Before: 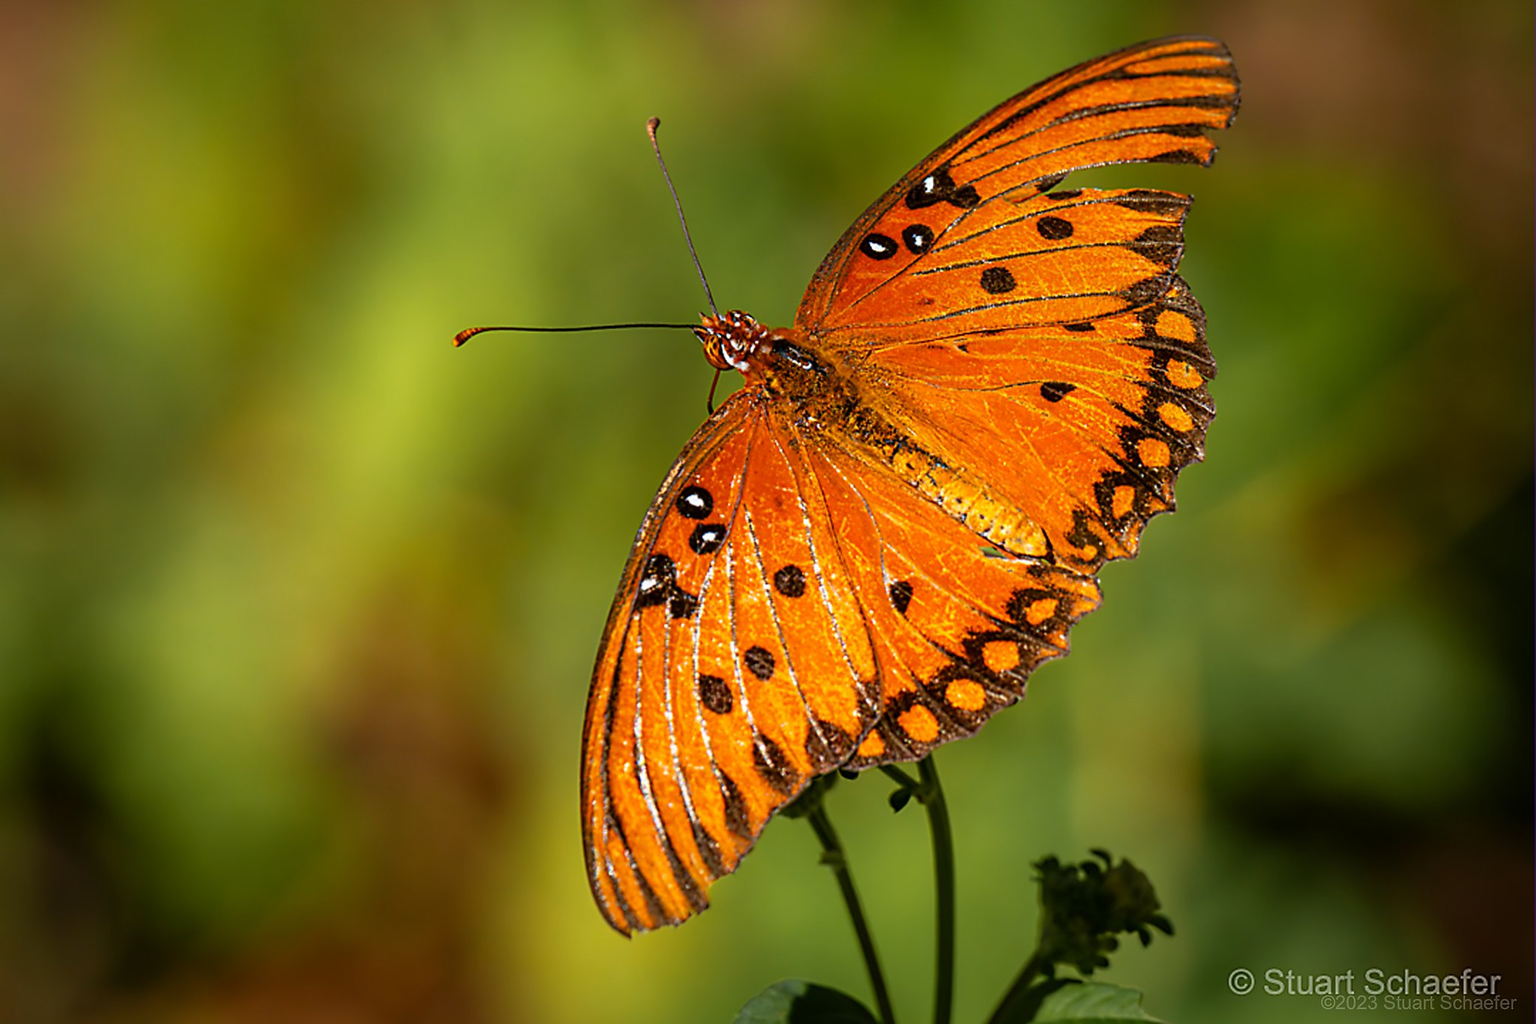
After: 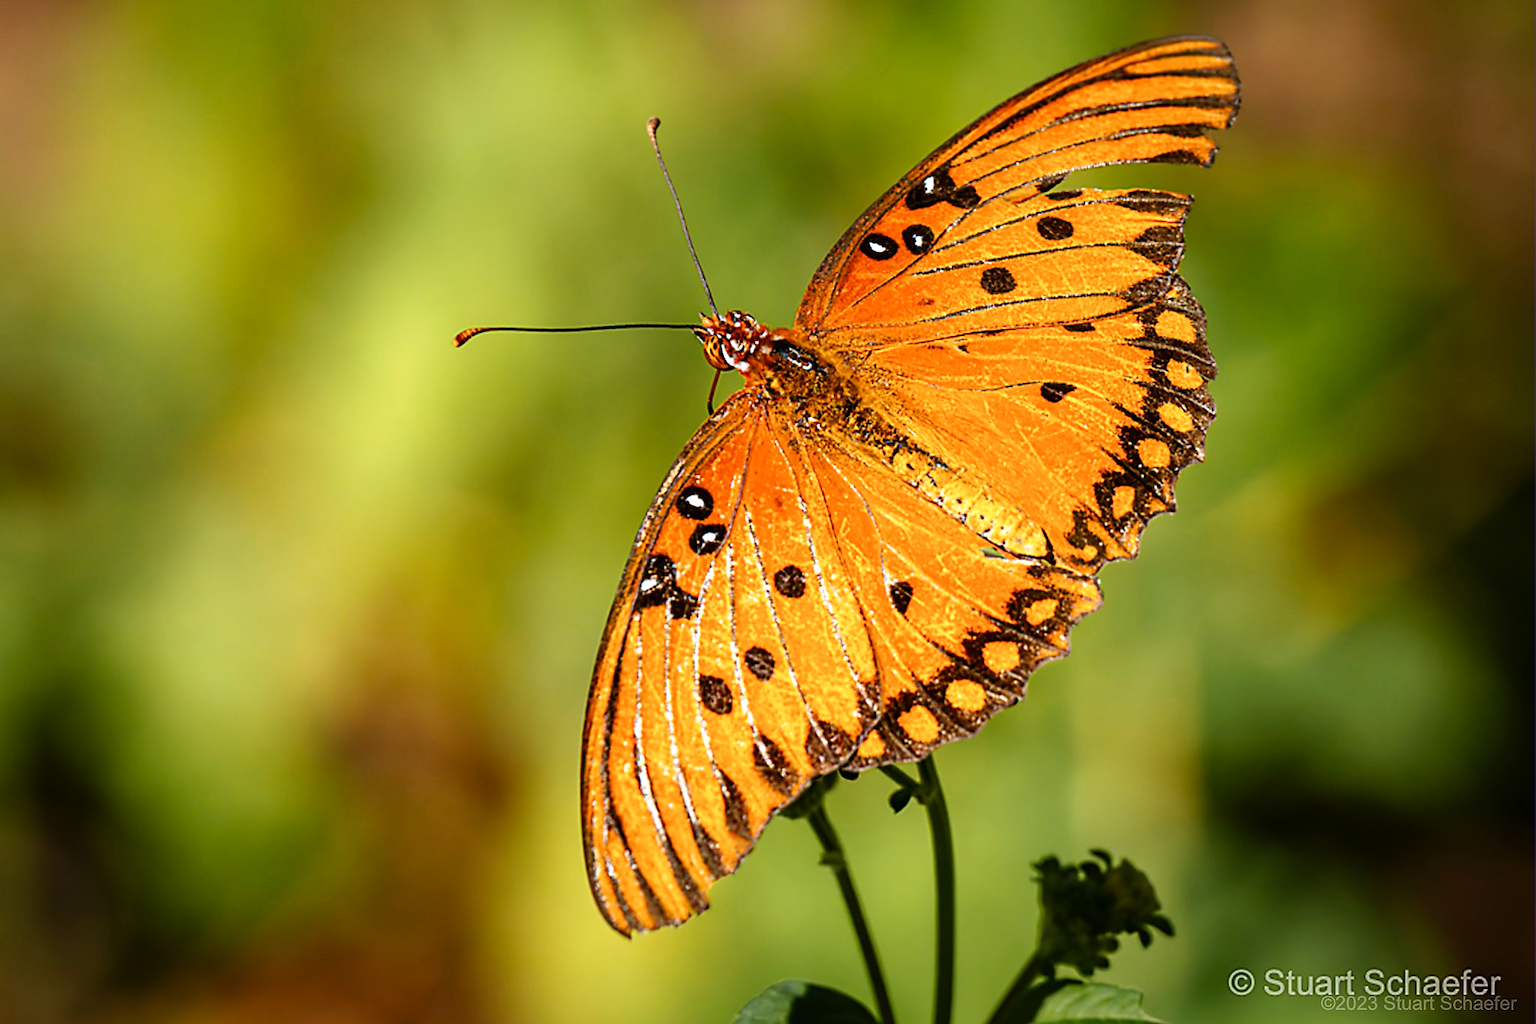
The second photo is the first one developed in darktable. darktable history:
tone equalizer: -8 EV -0.417 EV, -7 EV -0.389 EV, -6 EV -0.333 EV, -5 EV -0.222 EV, -3 EV 0.222 EV, -2 EV 0.333 EV, -1 EV 0.389 EV, +0 EV 0.417 EV, edges refinement/feathering 500, mask exposure compensation -1.57 EV, preserve details no
tone curve: curves: ch0 [(0, 0) (0.003, 0.004) (0.011, 0.014) (0.025, 0.032) (0.044, 0.057) (0.069, 0.089) (0.1, 0.128) (0.136, 0.174) (0.177, 0.227) (0.224, 0.287) (0.277, 0.354) (0.335, 0.427) (0.399, 0.507) (0.468, 0.582) (0.543, 0.653) (0.623, 0.726) (0.709, 0.799) (0.801, 0.876) (0.898, 0.937) (1, 1)], preserve colors none
